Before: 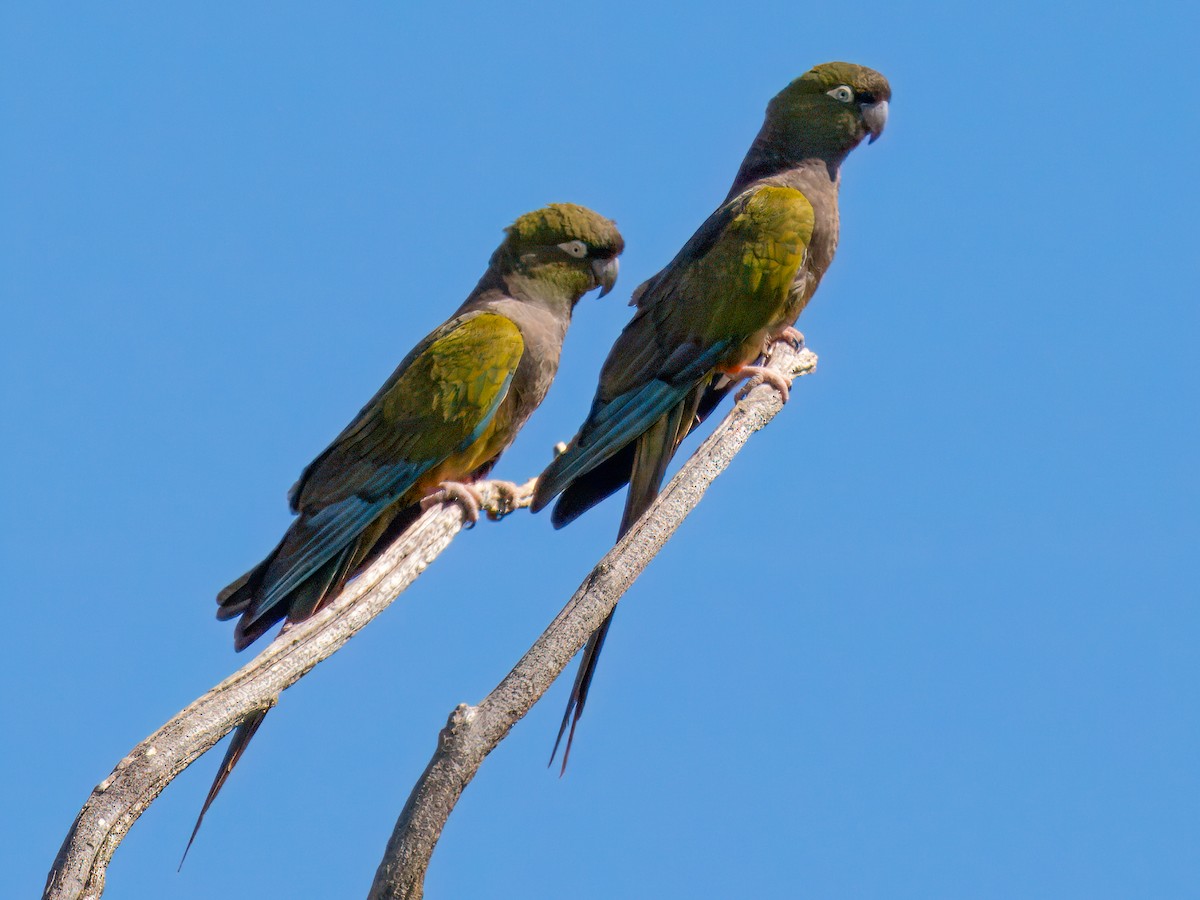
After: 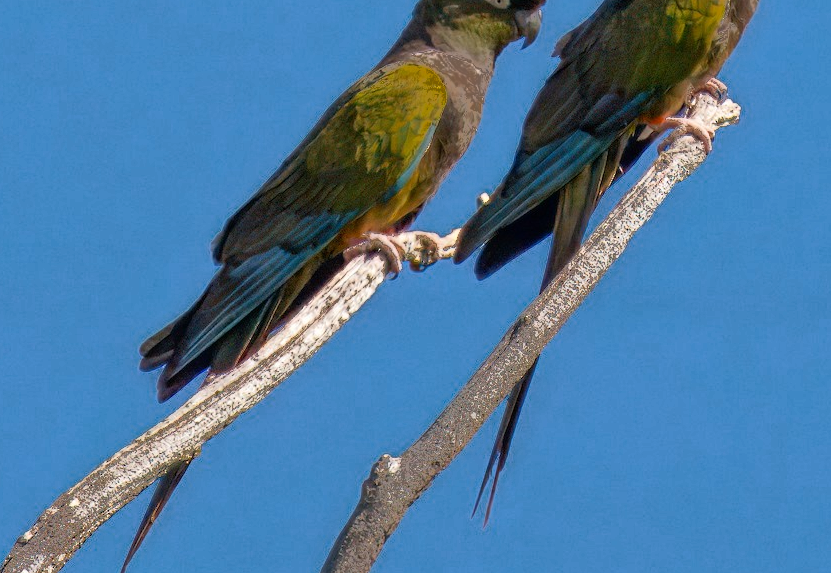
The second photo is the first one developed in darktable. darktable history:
fill light: exposure -0.73 EV, center 0.69, width 2.2
crop: left 6.488%, top 27.668%, right 24.183%, bottom 8.656%
white balance: emerald 1
